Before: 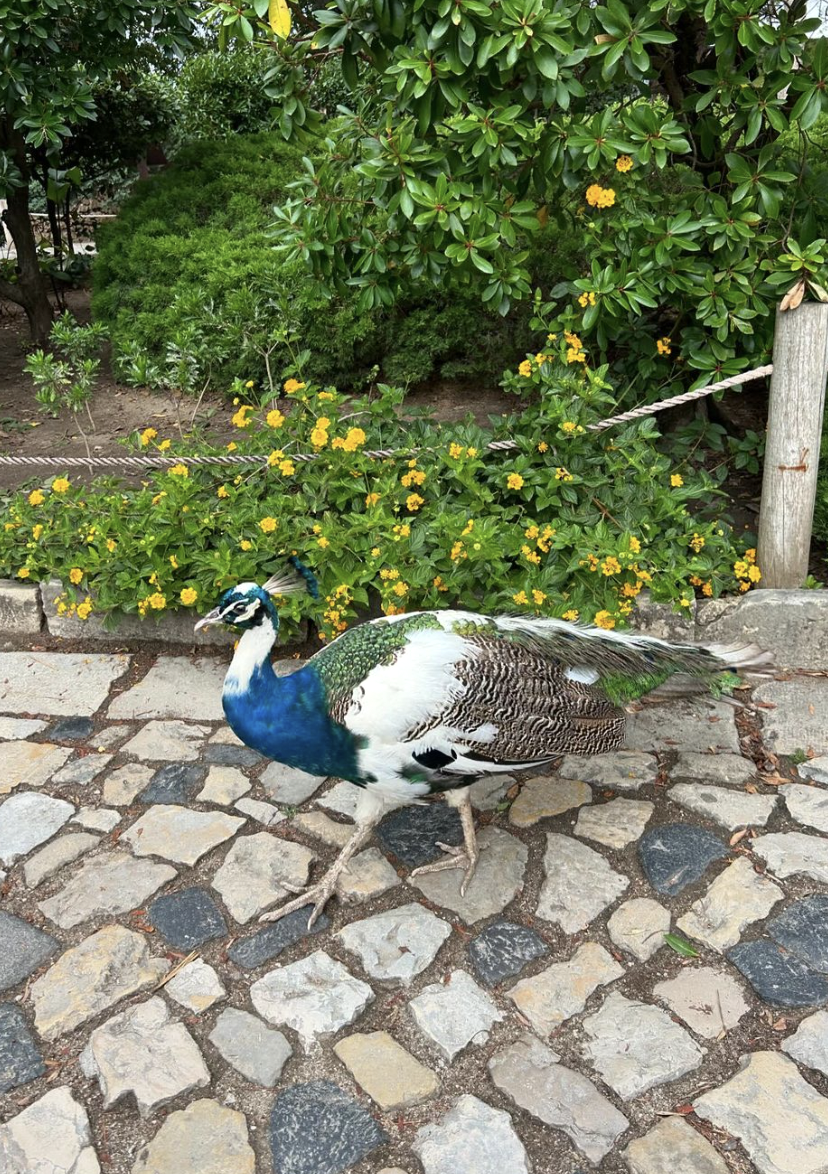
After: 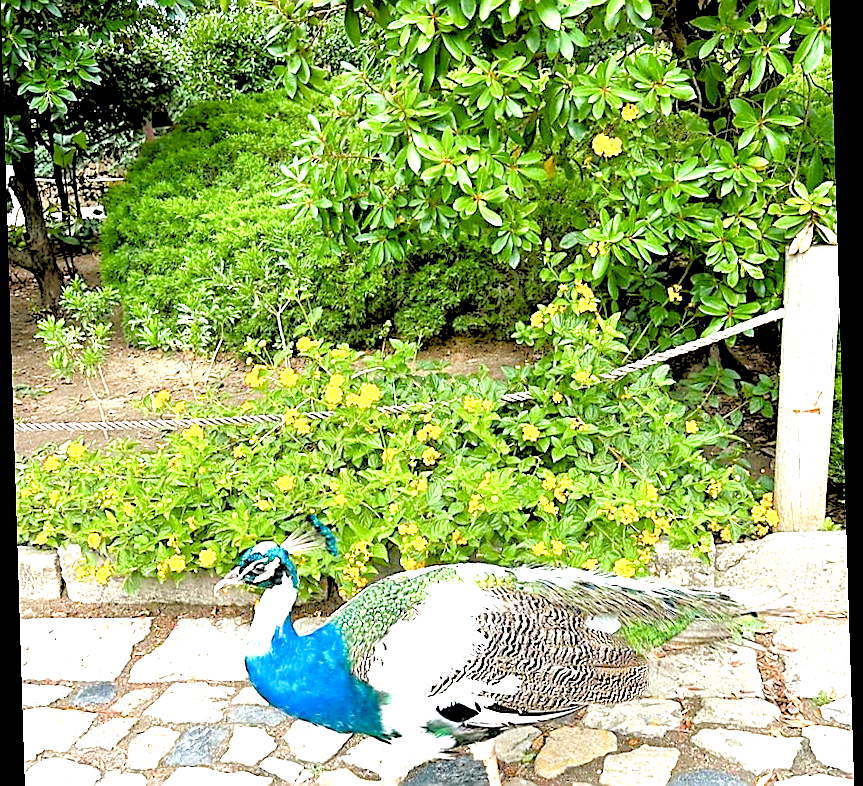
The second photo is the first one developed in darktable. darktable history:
sharpen: radius 1.4, amount 1.25, threshold 0.7
rgb levels: levels [[0.027, 0.429, 0.996], [0, 0.5, 1], [0, 0.5, 1]]
exposure: black level correction 0, exposure 1.2 EV, compensate exposure bias true, compensate highlight preservation false
rotate and perspective: rotation -1.77°, lens shift (horizontal) 0.004, automatic cropping off
crop and rotate: top 4.848%, bottom 29.503%
color balance rgb: linear chroma grading › shadows -2.2%, linear chroma grading › highlights -15%, linear chroma grading › global chroma -10%, linear chroma grading › mid-tones -10%, perceptual saturation grading › global saturation 45%, perceptual saturation grading › highlights -50%, perceptual saturation grading › shadows 30%, perceptual brilliance grading › global brilliance 18%, global vibrance 45%
contrast equalizer: octaves 7, y [[0.6 ×6], [0.55 ×6], [0 ×6], [0 ×6], [0 ×6]], mix -0.3
